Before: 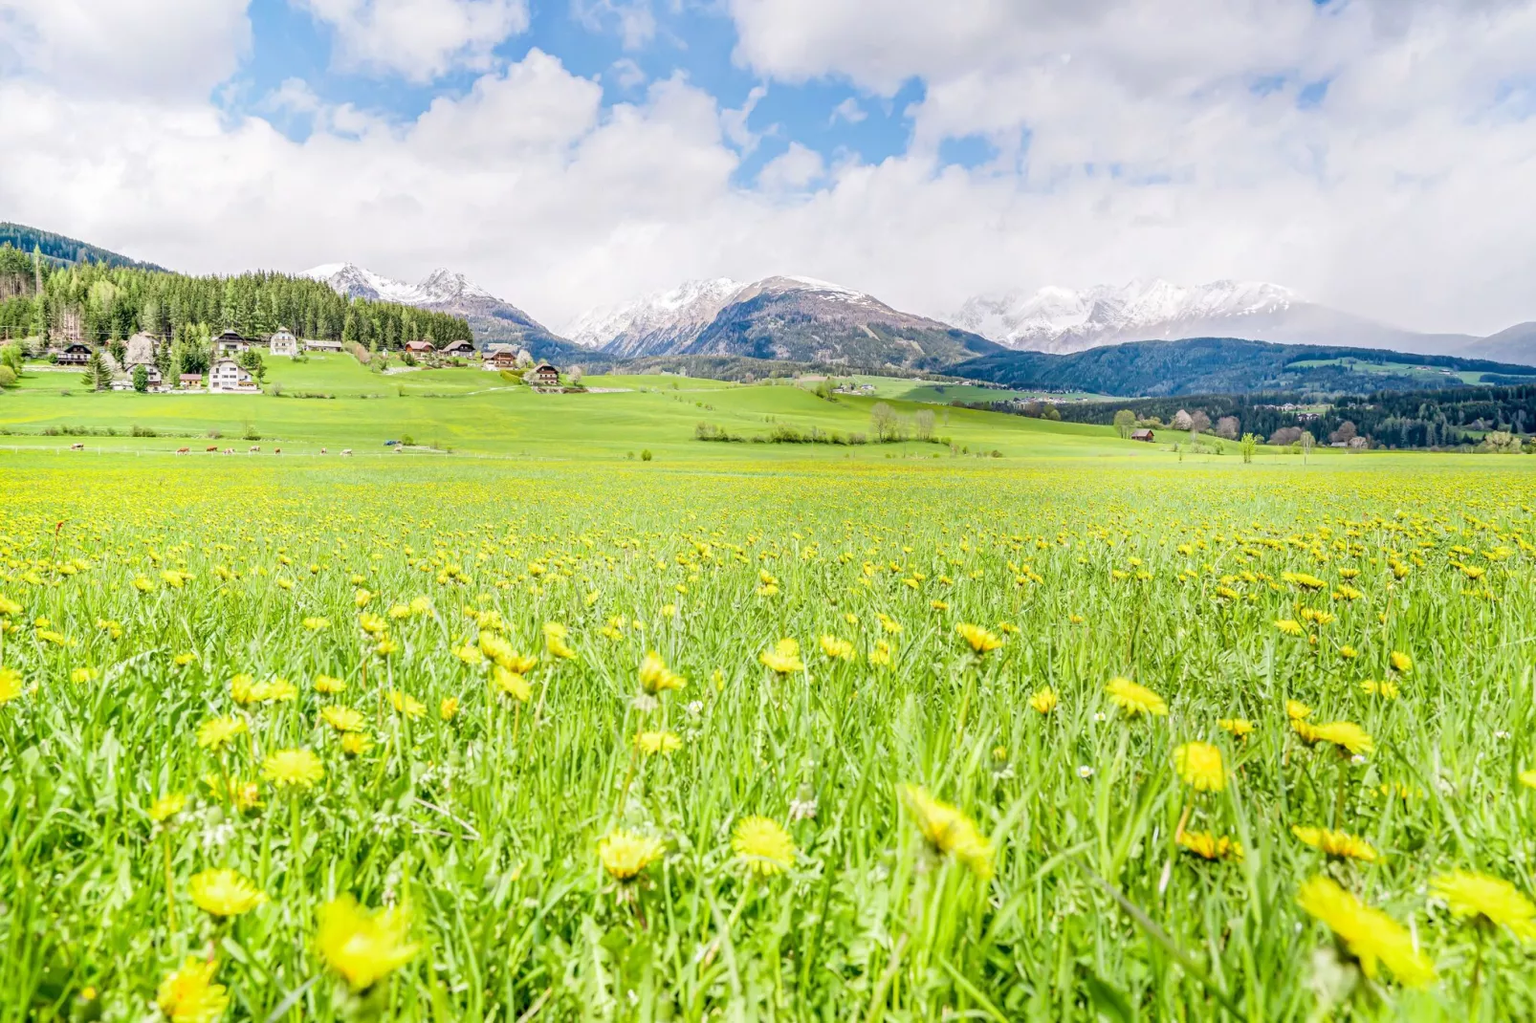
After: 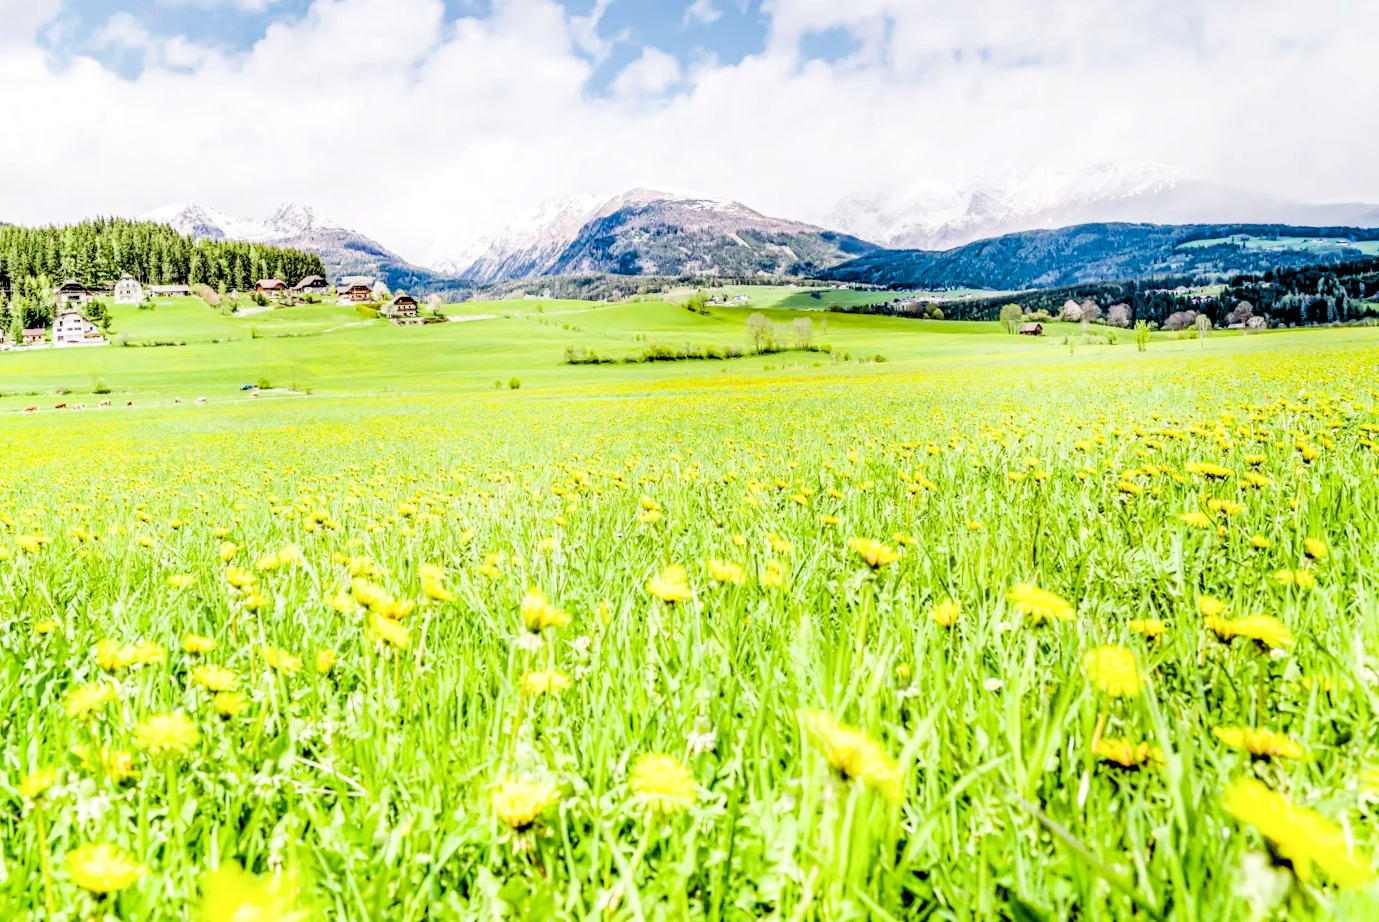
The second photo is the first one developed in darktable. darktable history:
local contrast: highlights 60%, shadows 61%, detail 160%
crop and rotate: angle 3.66°, left 6.077%, top 5.687%
exposure: black level correction 0.036, exposure 0.909 EV, compensate highlight preservation false
filmic rgb: black relative exposure -7.5 EV, white relative exposure 5 EV, hardness 3.32, contrast 1.299, iterations of high-quality reconstruction 0
